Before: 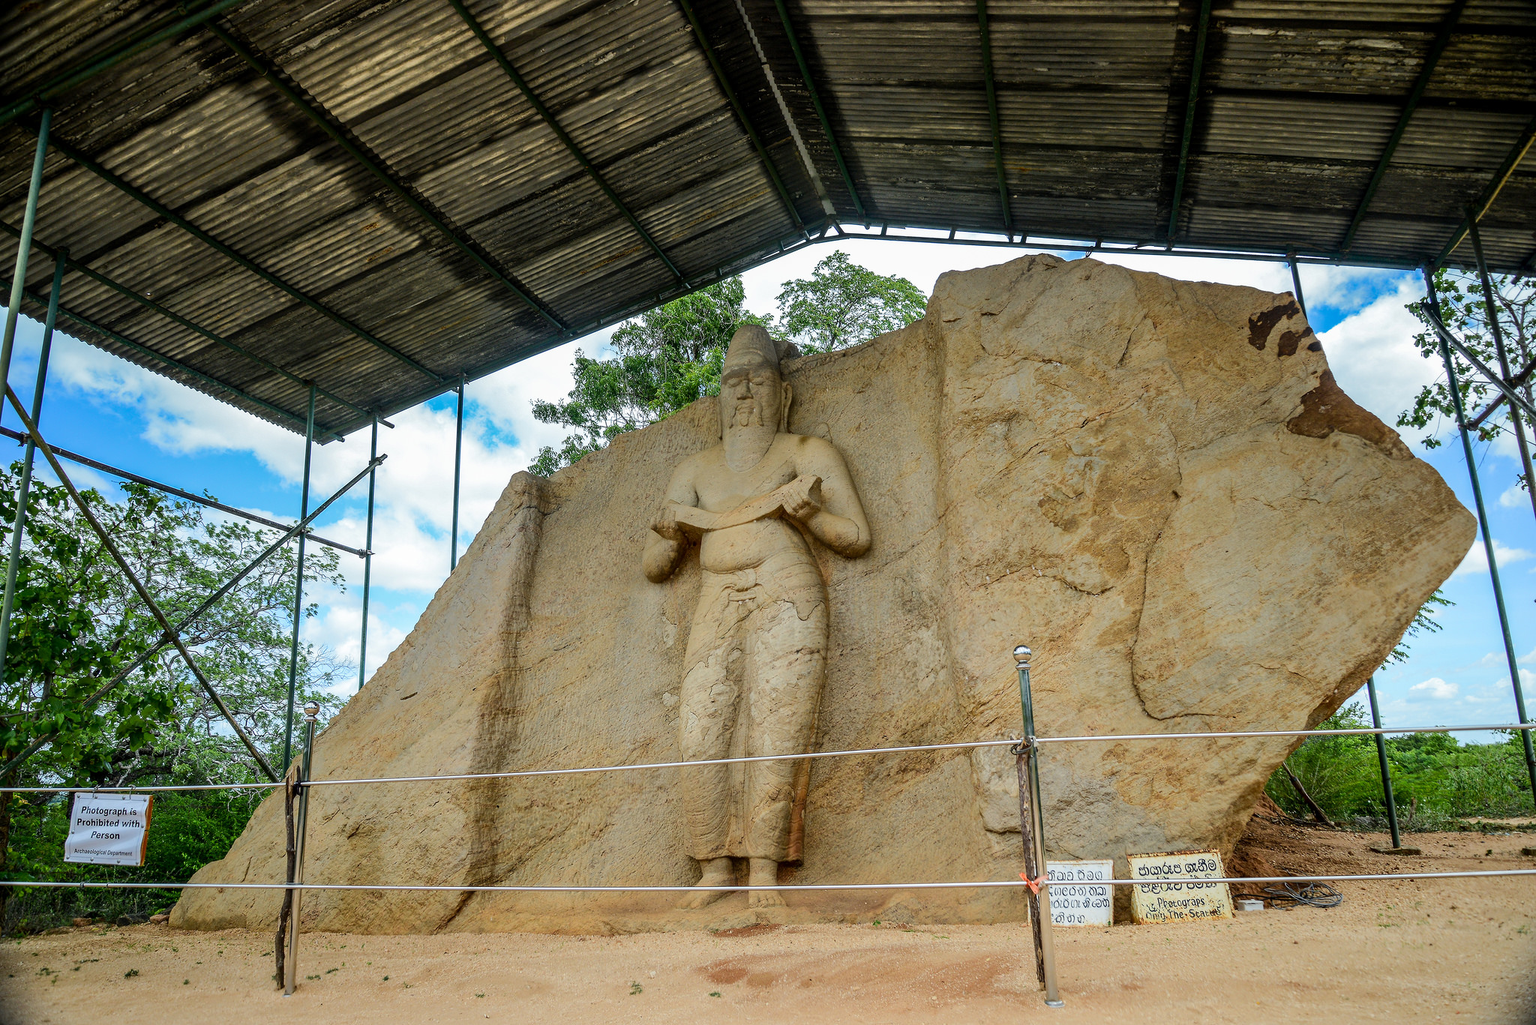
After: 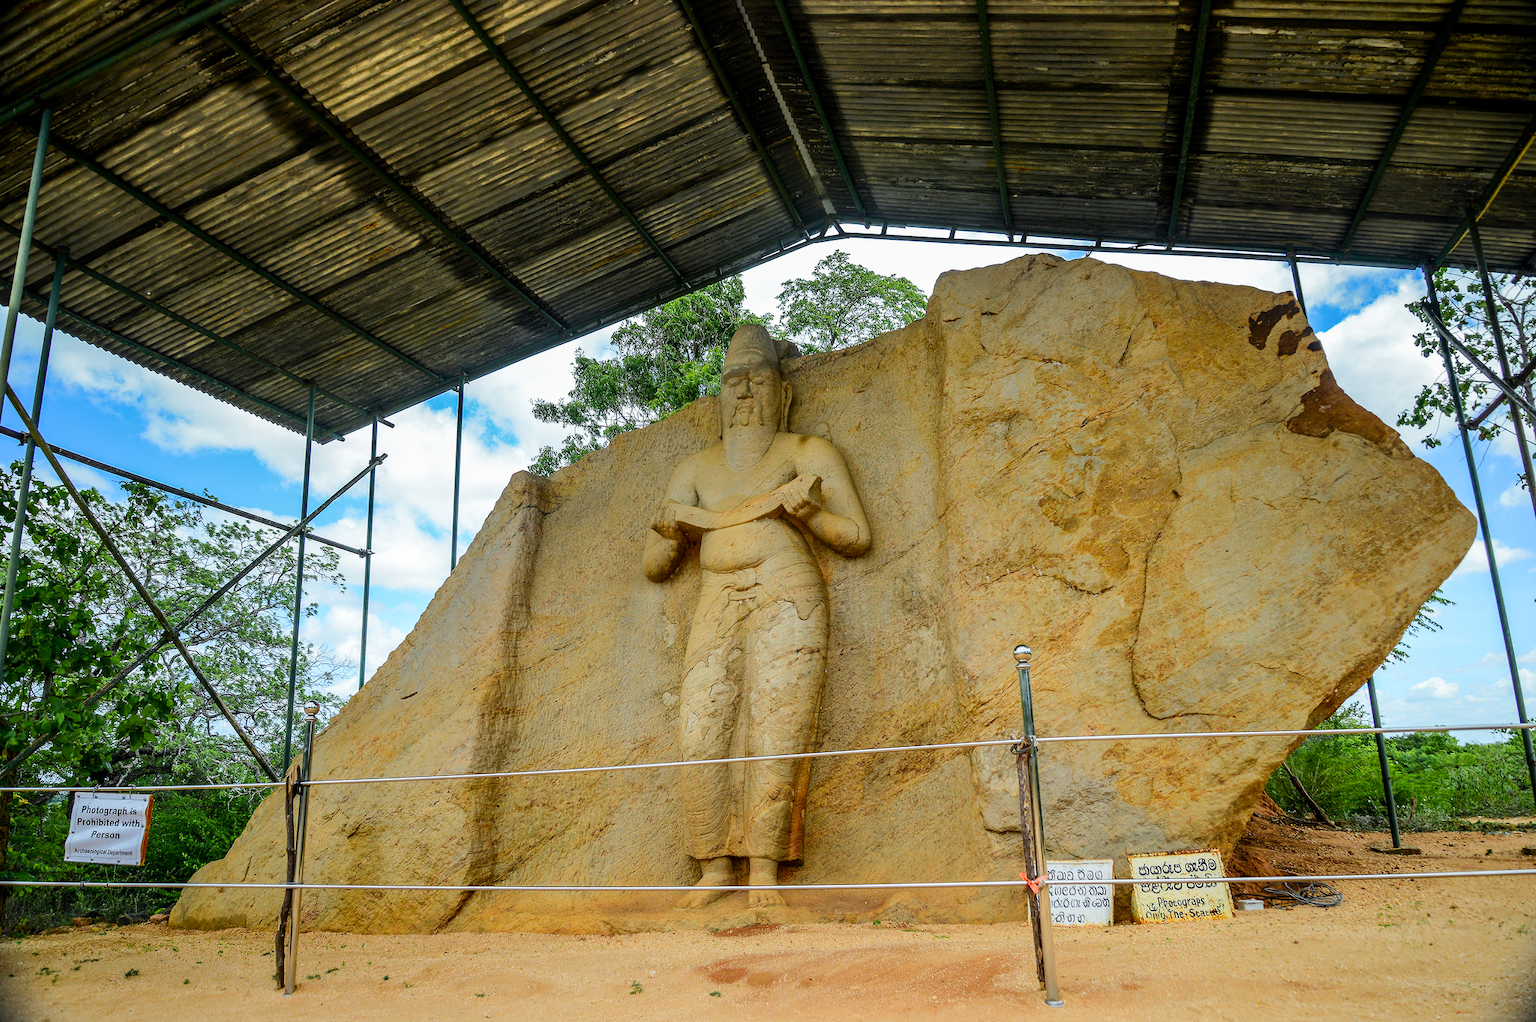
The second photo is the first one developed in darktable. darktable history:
crop: top 0.124%, bottom 0.146%
color zones: curves: ch0 [(0.224, 0.526) (0.75, 0.5)]; ch1 [(0.055, 0.526) (0.224, 0.761) (0.377, 0.526) (0.75, 0.5)]
